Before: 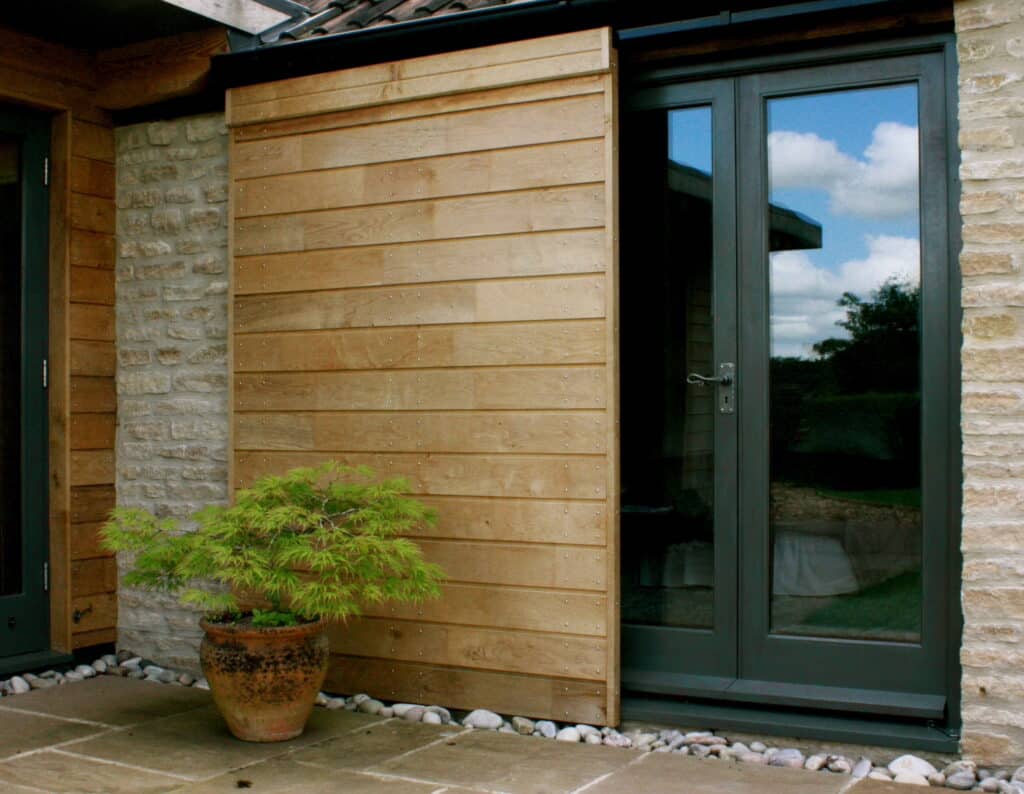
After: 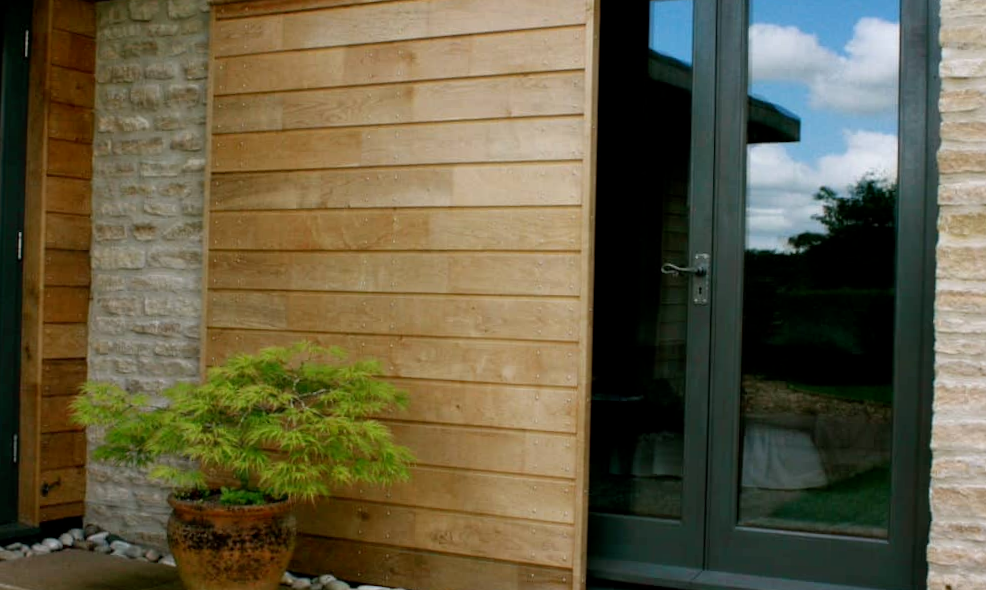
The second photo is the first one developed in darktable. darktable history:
crop and rotate: left 1.814%, top 12.818%, right 0.25%, bottom 9.225%
rotate and perspective: rotation 1.57°, crop left 0.018, crop right 0.982, crop top 0.039, crop bottom 0.961
